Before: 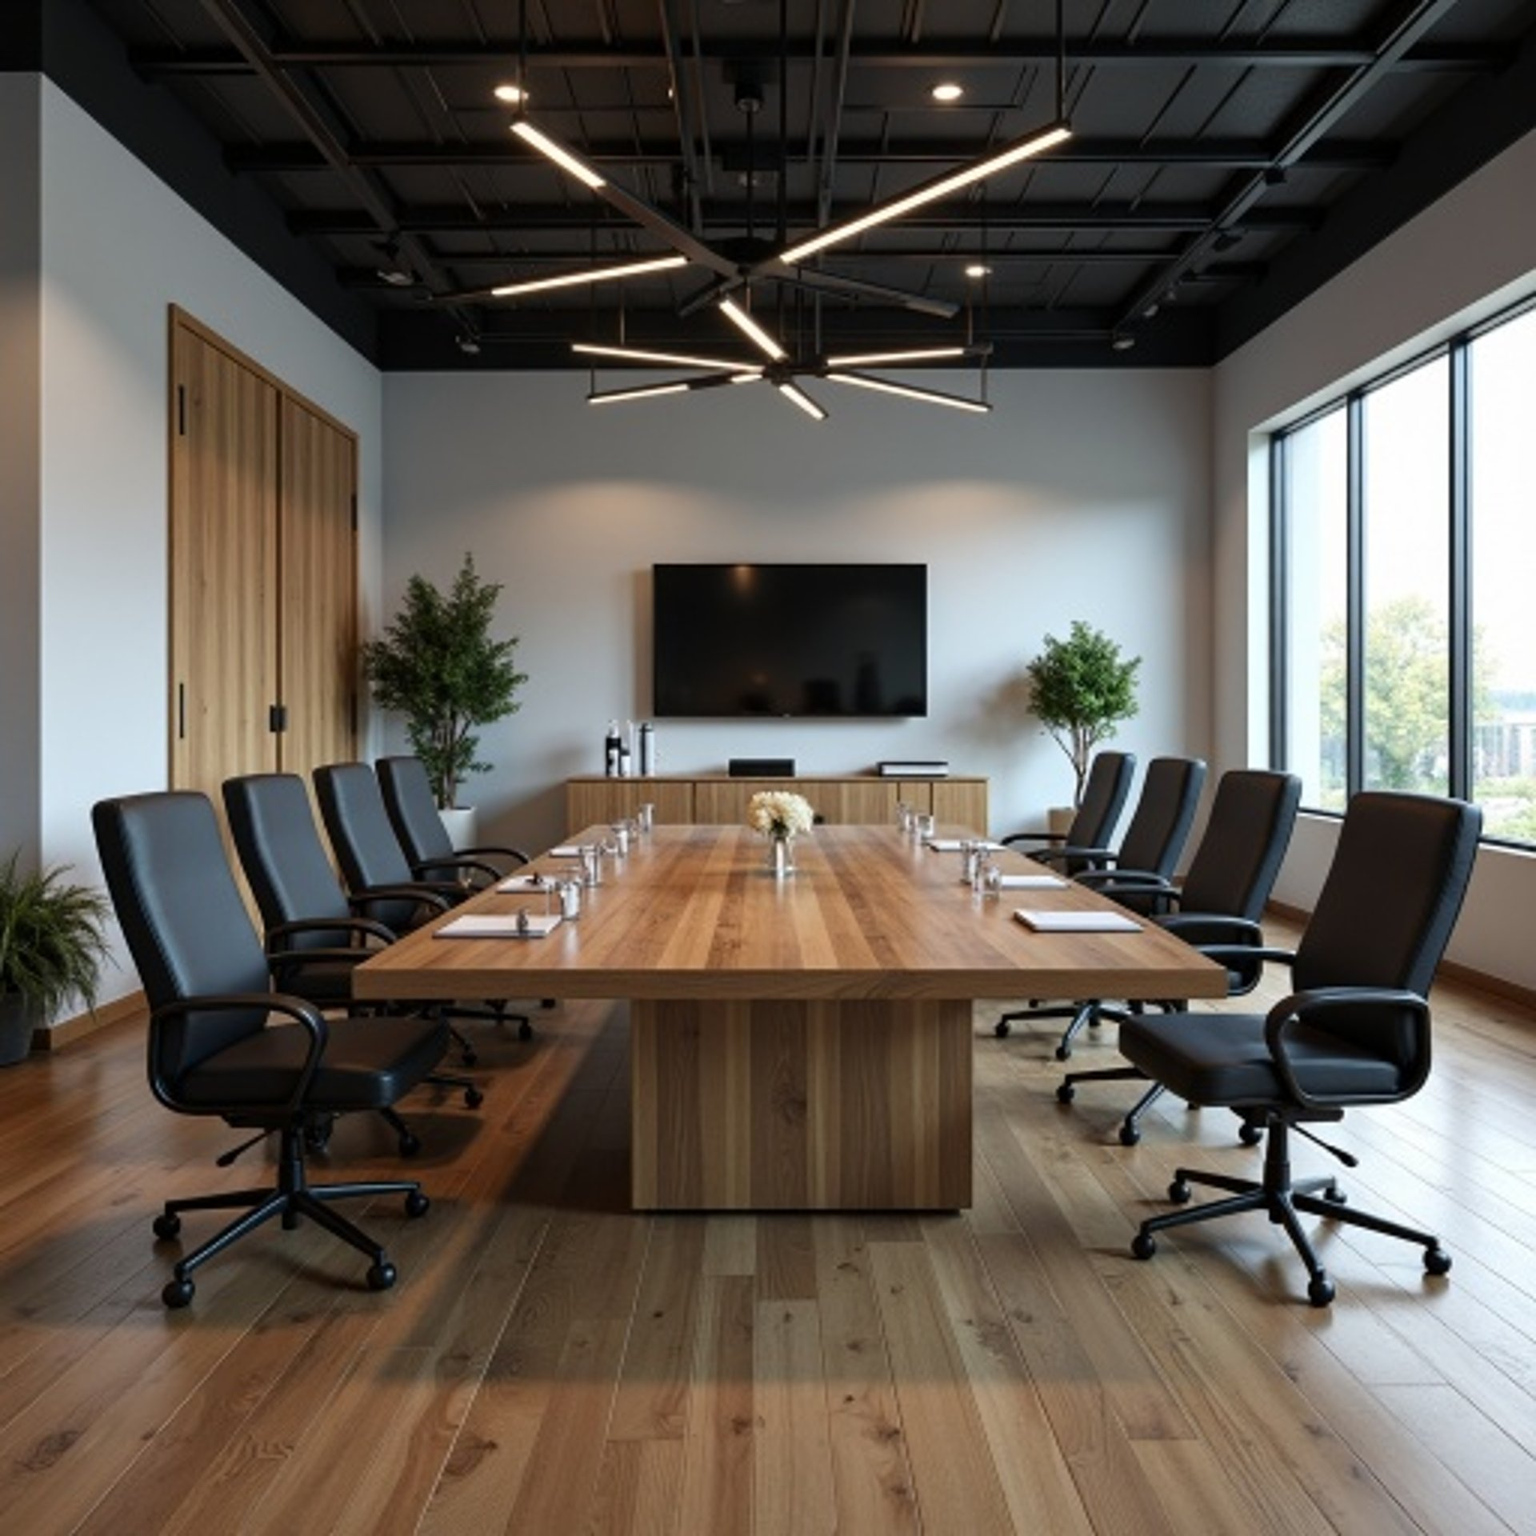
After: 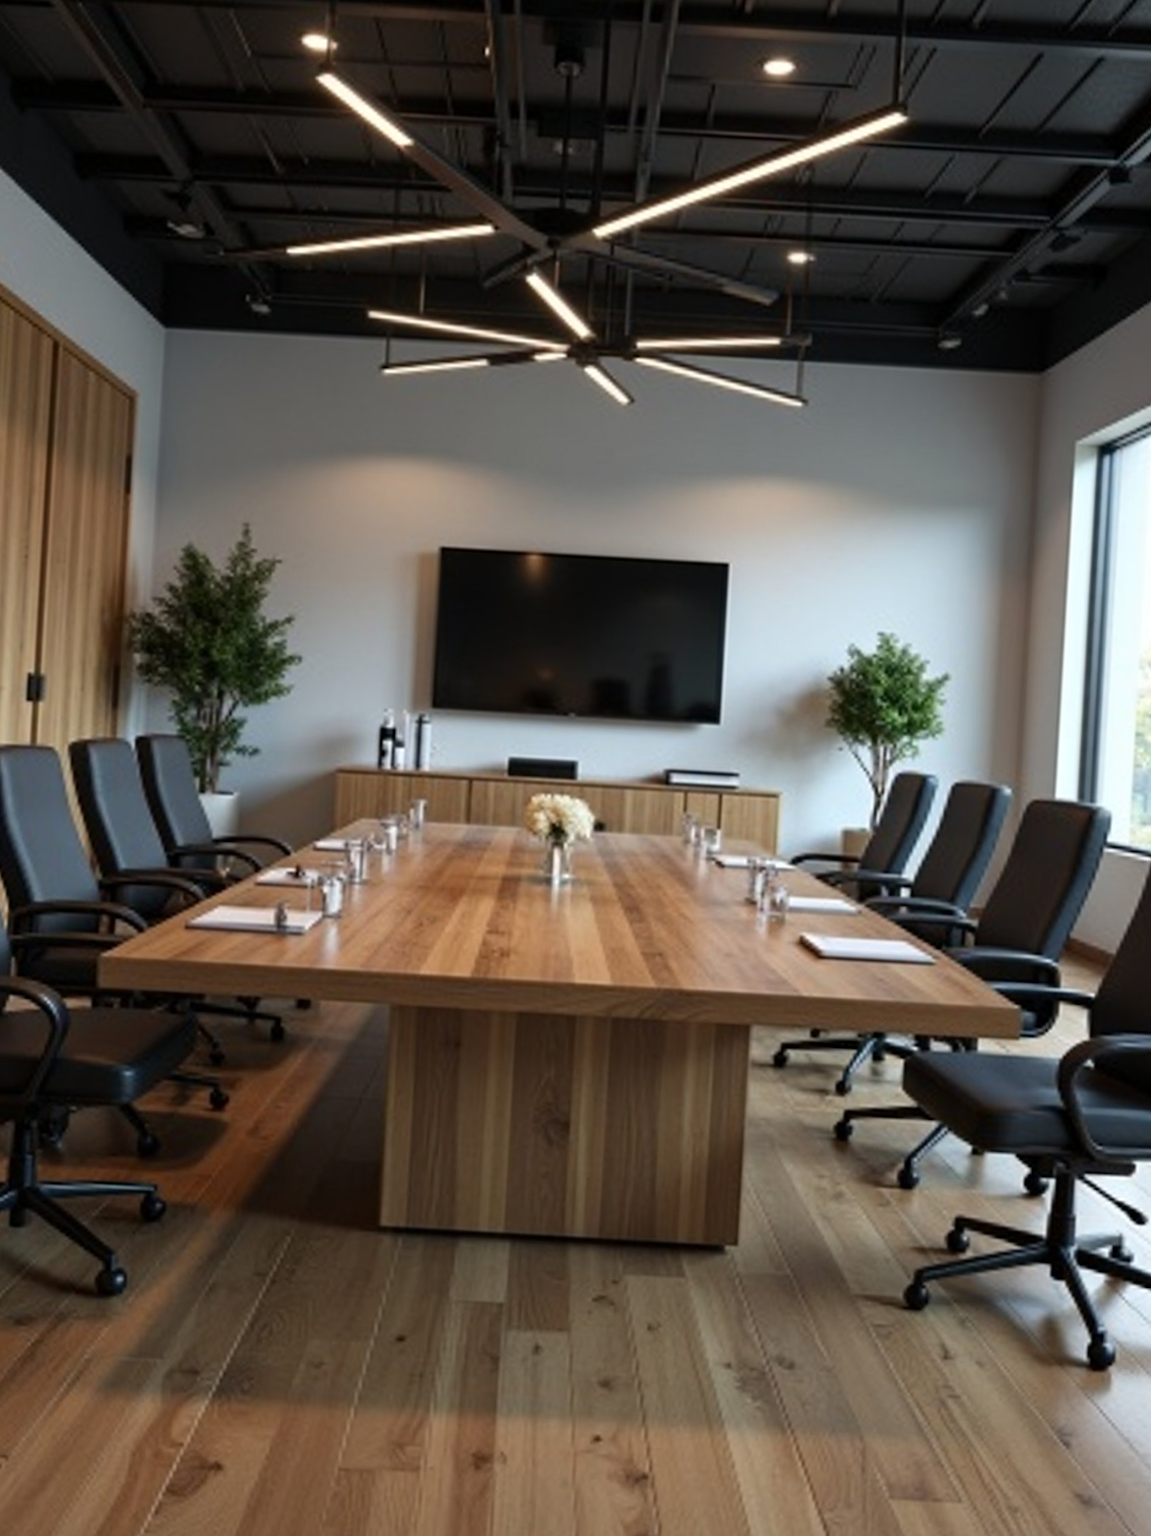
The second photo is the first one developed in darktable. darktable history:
crop and rotate: angle -3.27°, left 14.277%, top 0.028%, right 10.766%, bottom 0.028%
tone equalizer: on, module defaults
